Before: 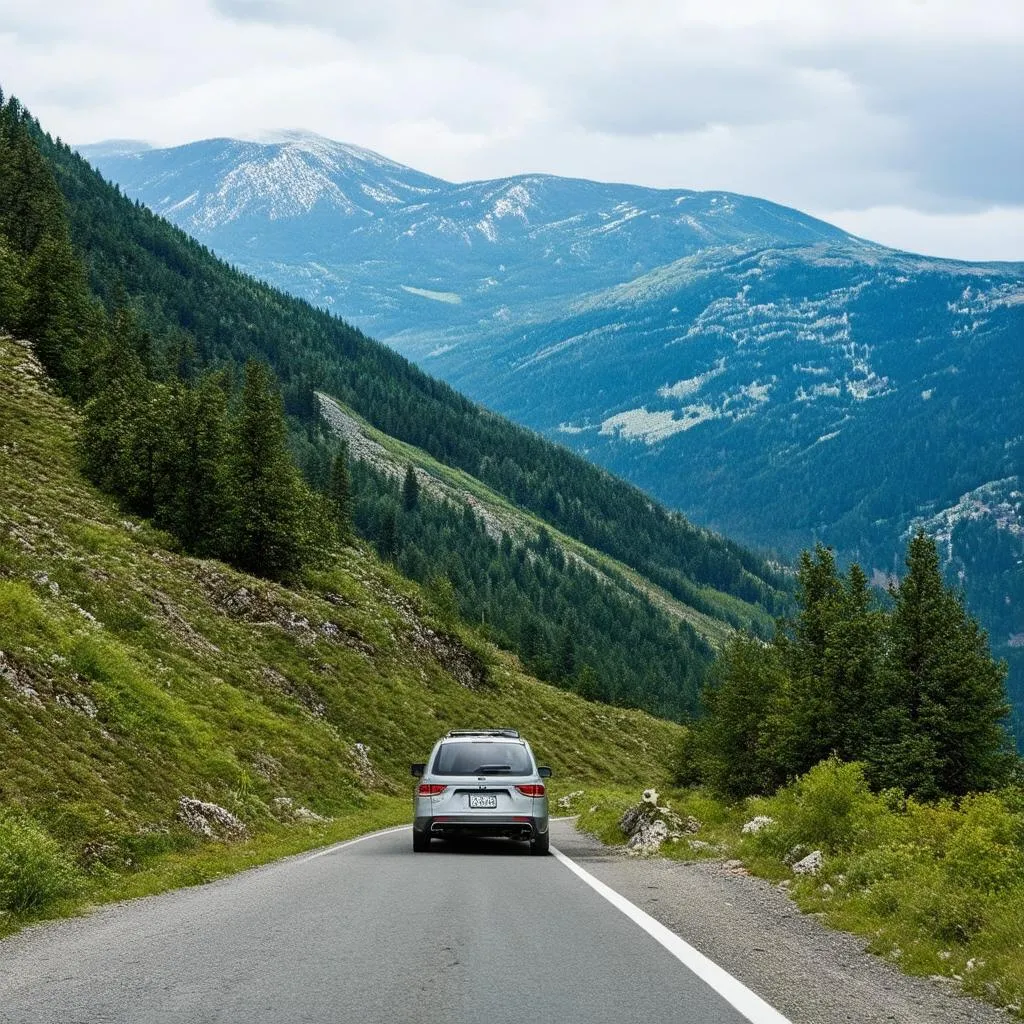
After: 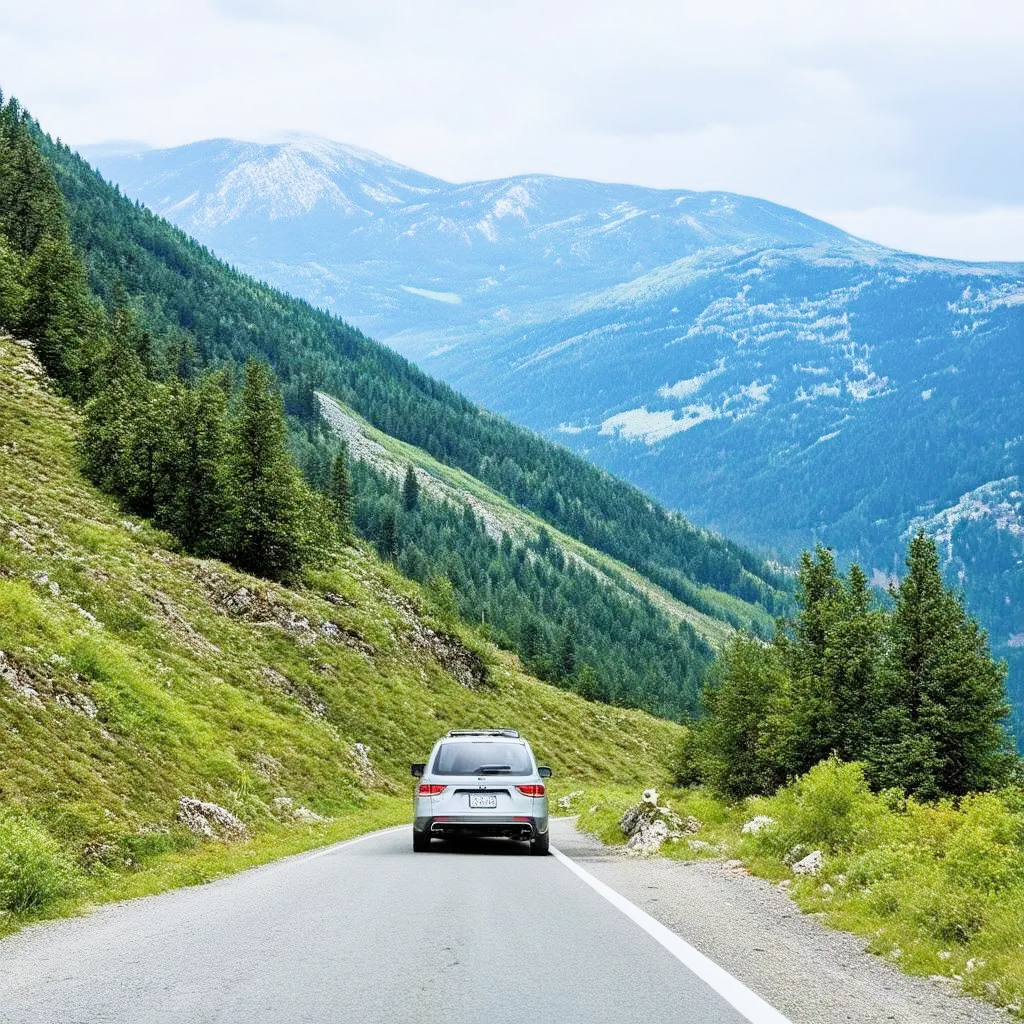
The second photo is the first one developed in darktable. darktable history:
filmic rgb: black relative exposure -7.65 EV, white relative exposure 4.56 EV, hardness 3.61
white balance: red 0.98, blue 1.034
exposure: black level correction 0, exposure 1.6 EV, compensate exposure bias true, compensate highlight preservation false
